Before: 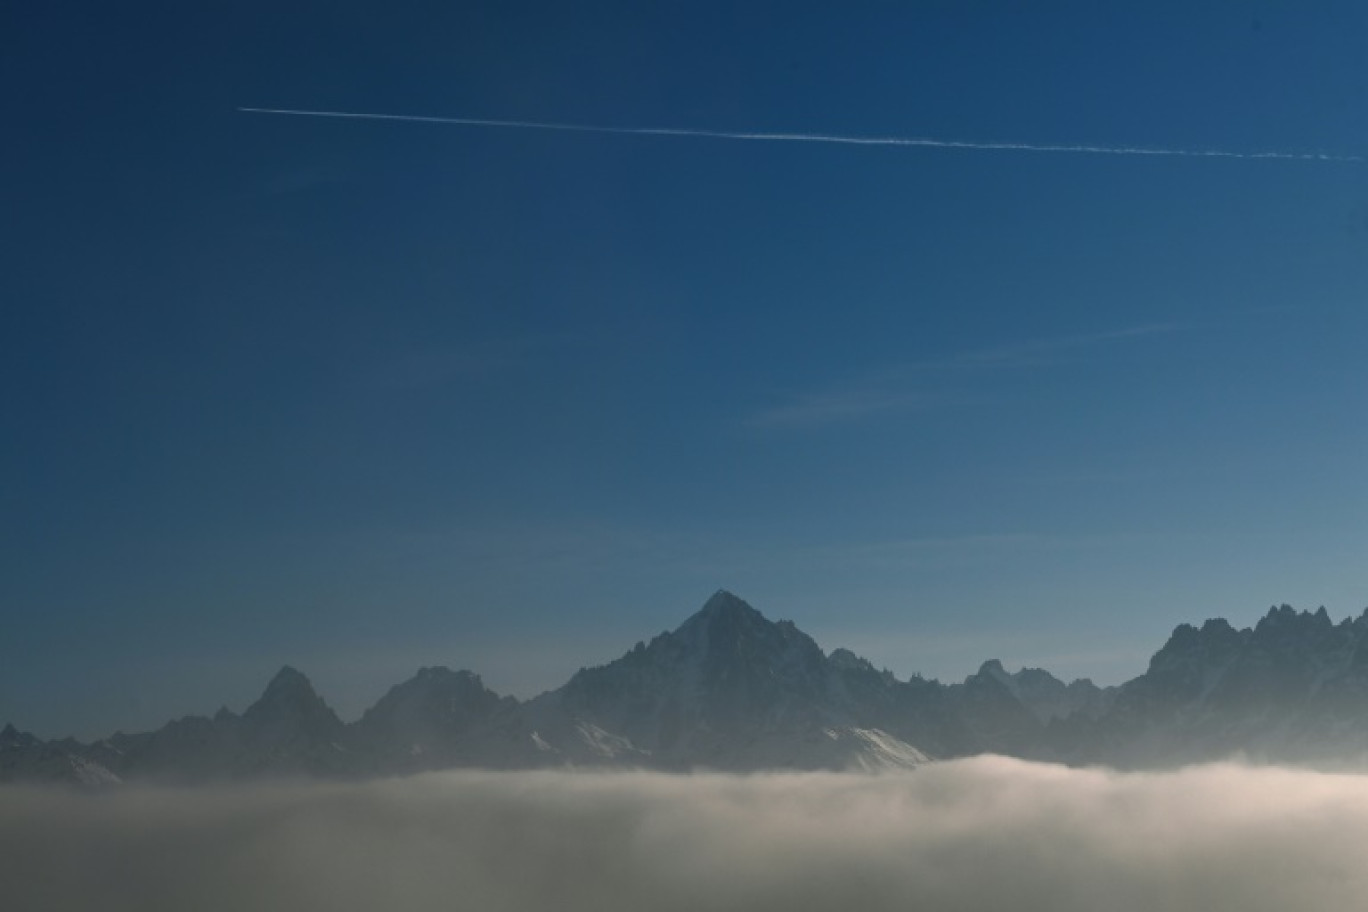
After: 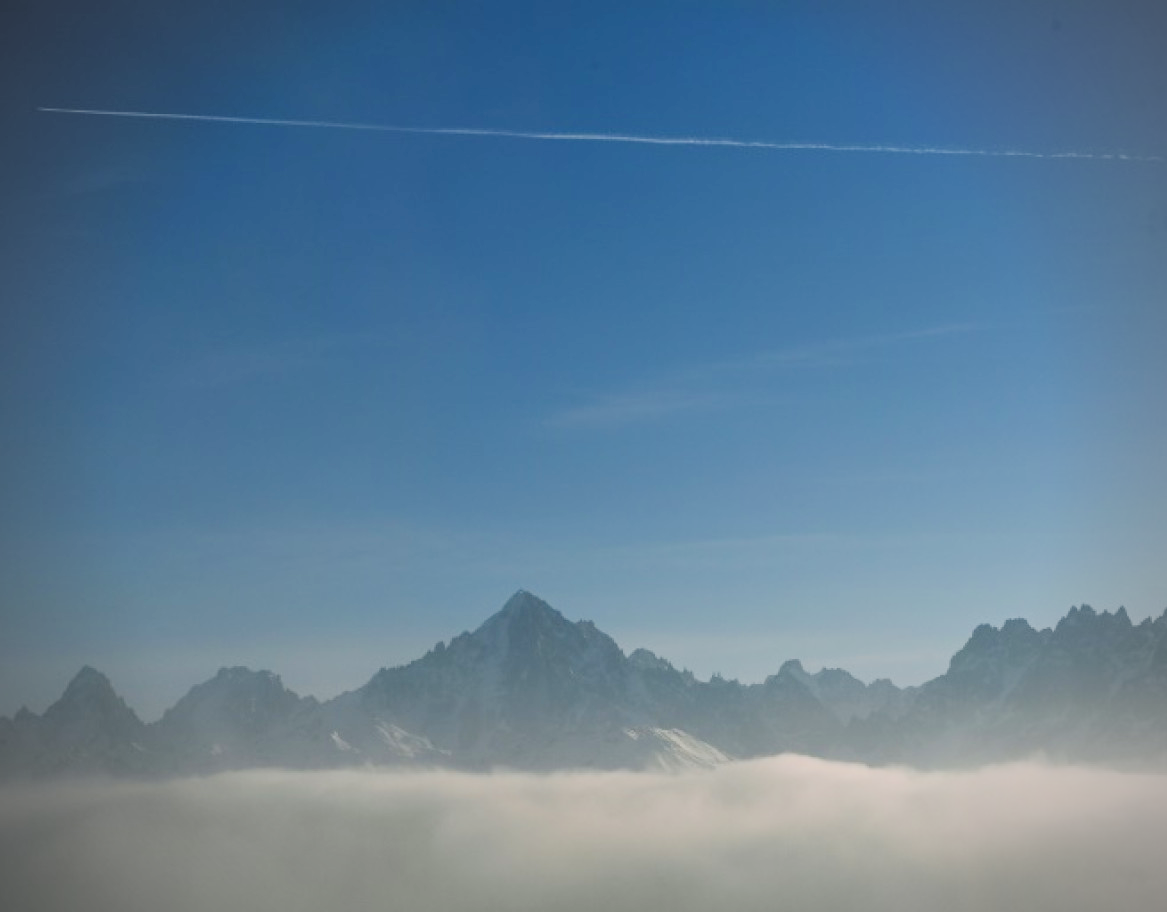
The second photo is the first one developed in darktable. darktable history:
vignetting: unbound false
exposure: black level correction 0, exposure 1.2 EV, compensate highlight preservation false
filmic rgb: middle gray luminance 29.97%, black relative exposure -8.95 EV, white relative exposure 7 EV, target black luminance 0%, hardness 2.93, latitude 2.04%, contrast 0.962, highlights saturation mix 5.48%, shadows ↔ highlights balance 12.64%
crop and rotate: left 14.642%
